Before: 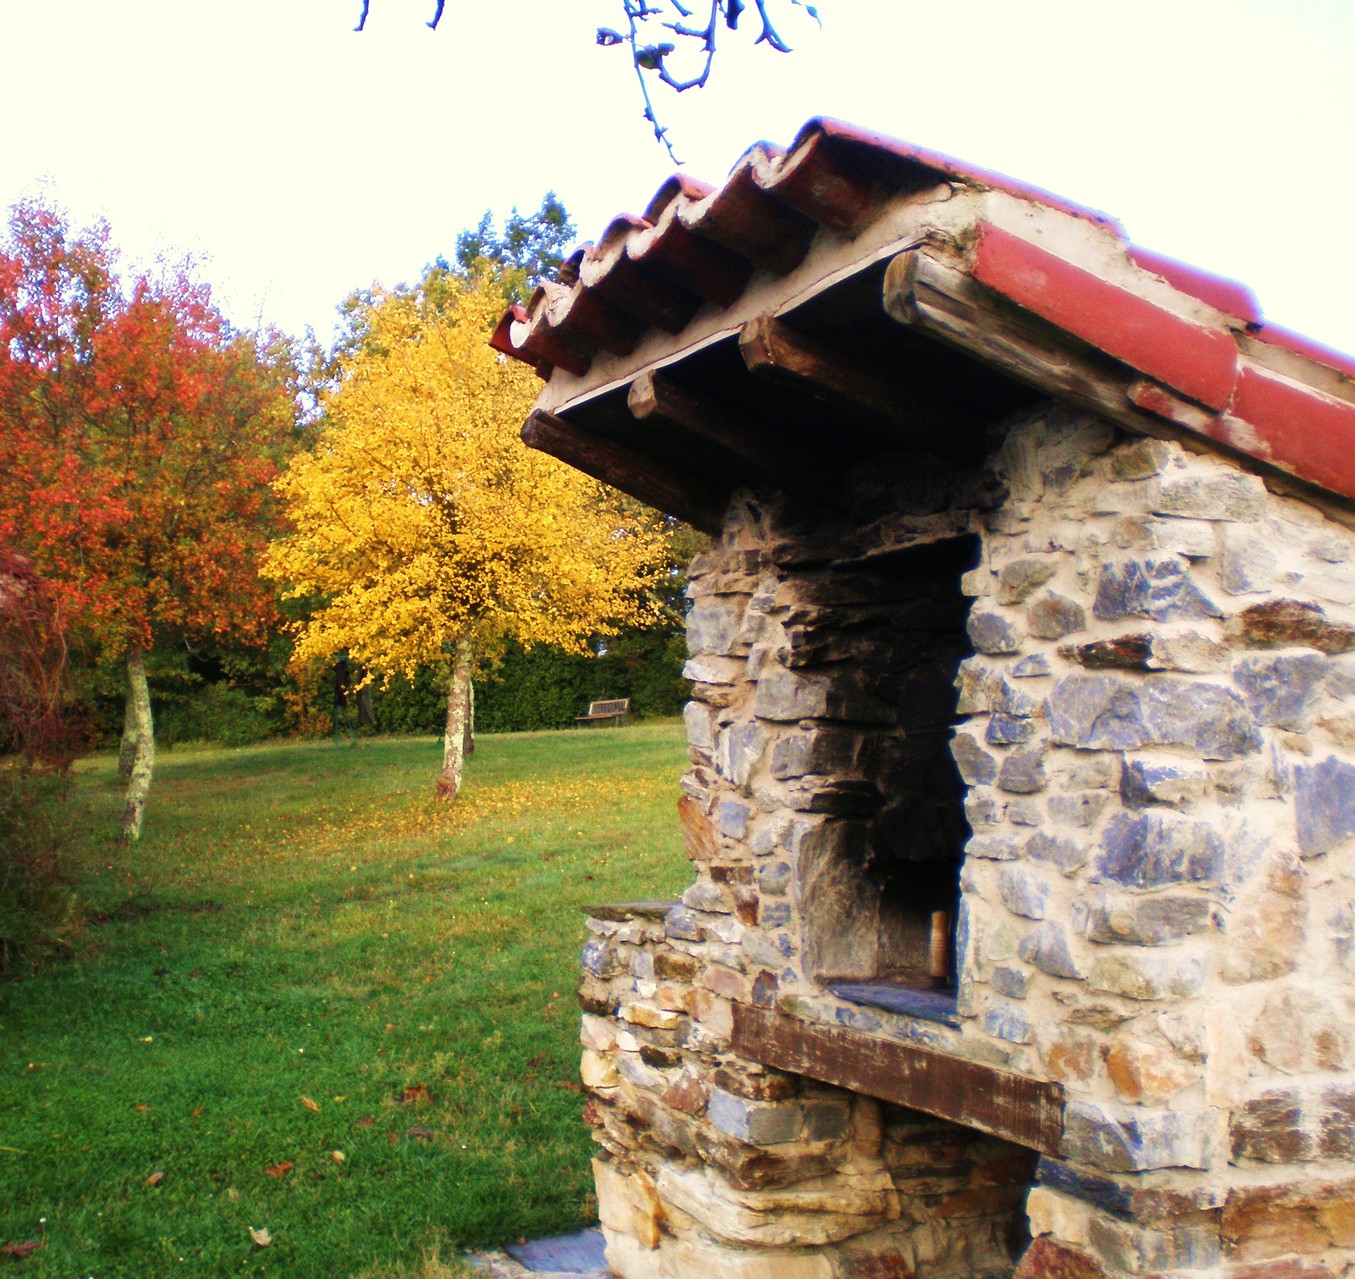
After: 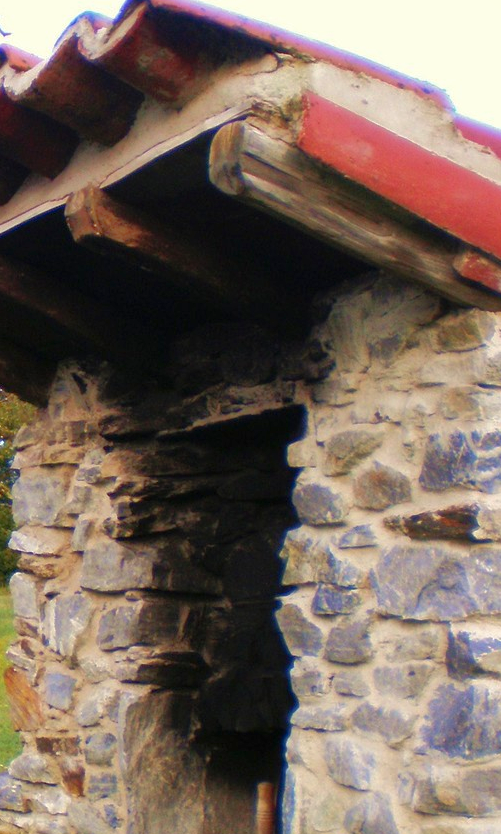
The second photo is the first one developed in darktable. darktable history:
shadows and highlights: on, module defaults
crop and rotate: left 49.792%, top 10.128%, right 13.205%, bottom 24.609%
